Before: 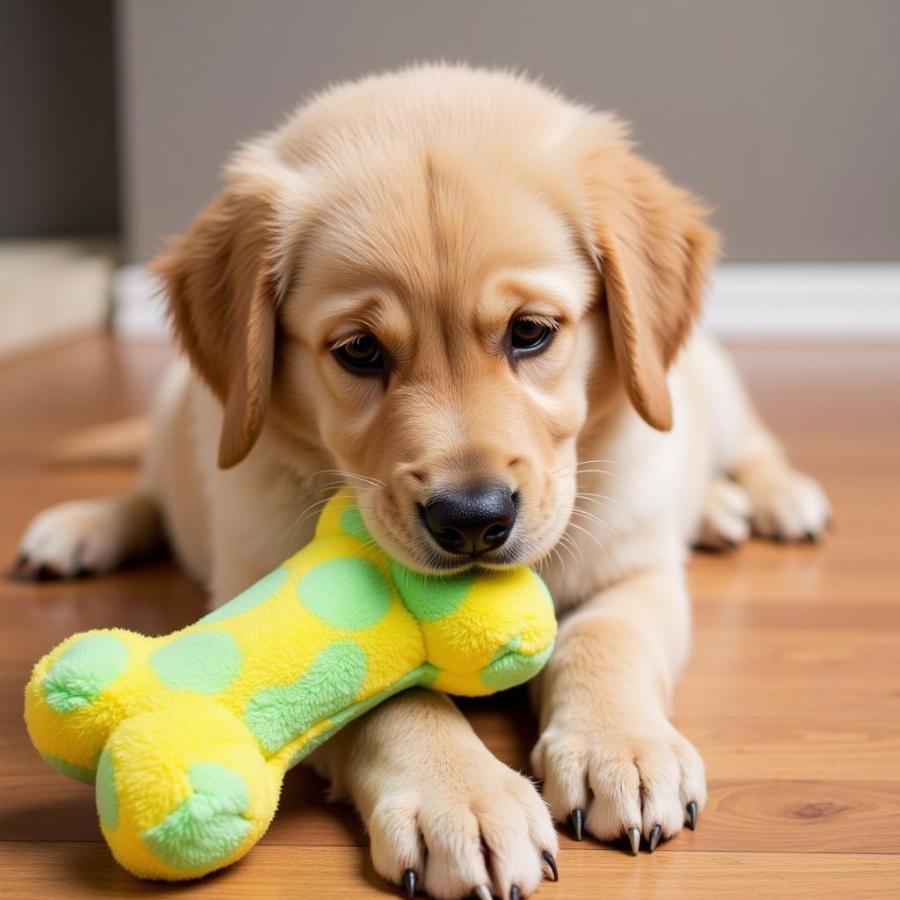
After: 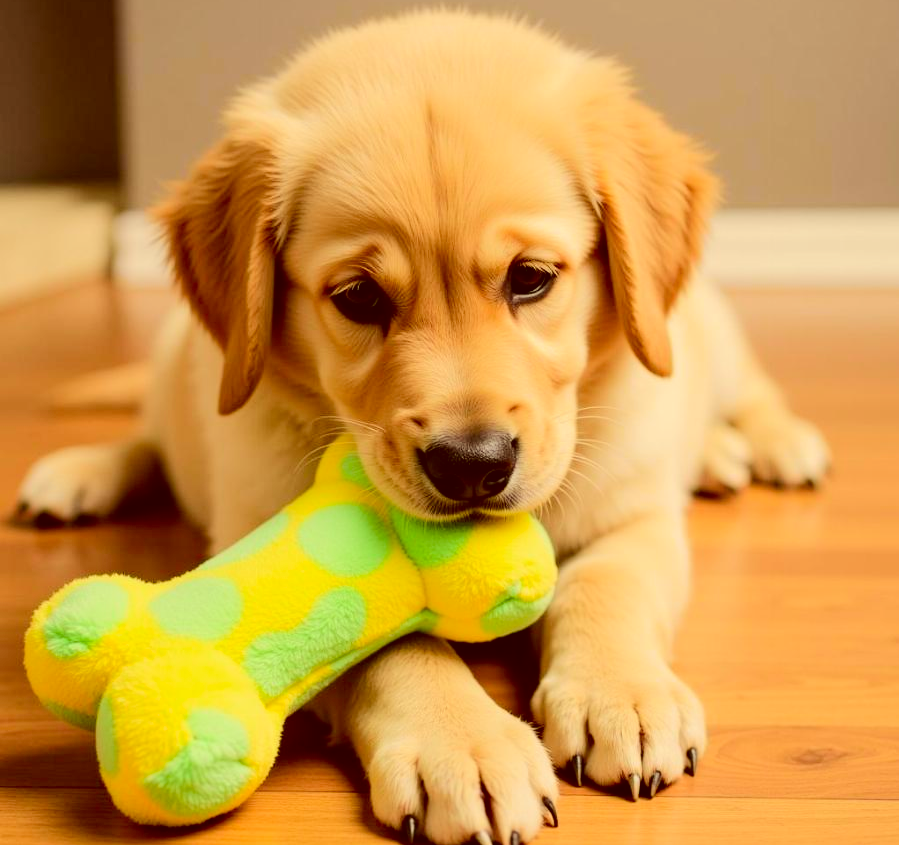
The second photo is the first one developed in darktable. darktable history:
crop and rotate: top 6.028%
color correction: highlights a* 1.18, highlights b* 24.67, shadows a* 15.46, shadows b* 25.04
tone curve: curves: ch0 [(0, 0.019) (0.066, 0.043) (0.189, 0.182) (0.359, 0.417) (0.485, 0.576) (0.656, 0.734) (0.851, 0.861) (0.997, 0.959)]; ch1 [(0, 0) (0.179, 0.123) (0.381, 0.36) (0.425, 0.41) (0.474, 0.472) (0.499, 0.501) (0.514, 0.517) (0.571, 0.584) (0.649, 0.677) (0.812, 0.856) (1, 1)]; ch2 [(0, 0) (0.246, 0.214) (0.421, 0.427) (0.459, 0.484) (0.5, 0.504) (0.518, 0.523) (0.529, 0.544) (0.56, 0.581) (0.617, 0.631) (0.744, 0.734) (0.867, 0.821) (0.993, 0.889)], color space Lab, independent channels, preserve colors none
